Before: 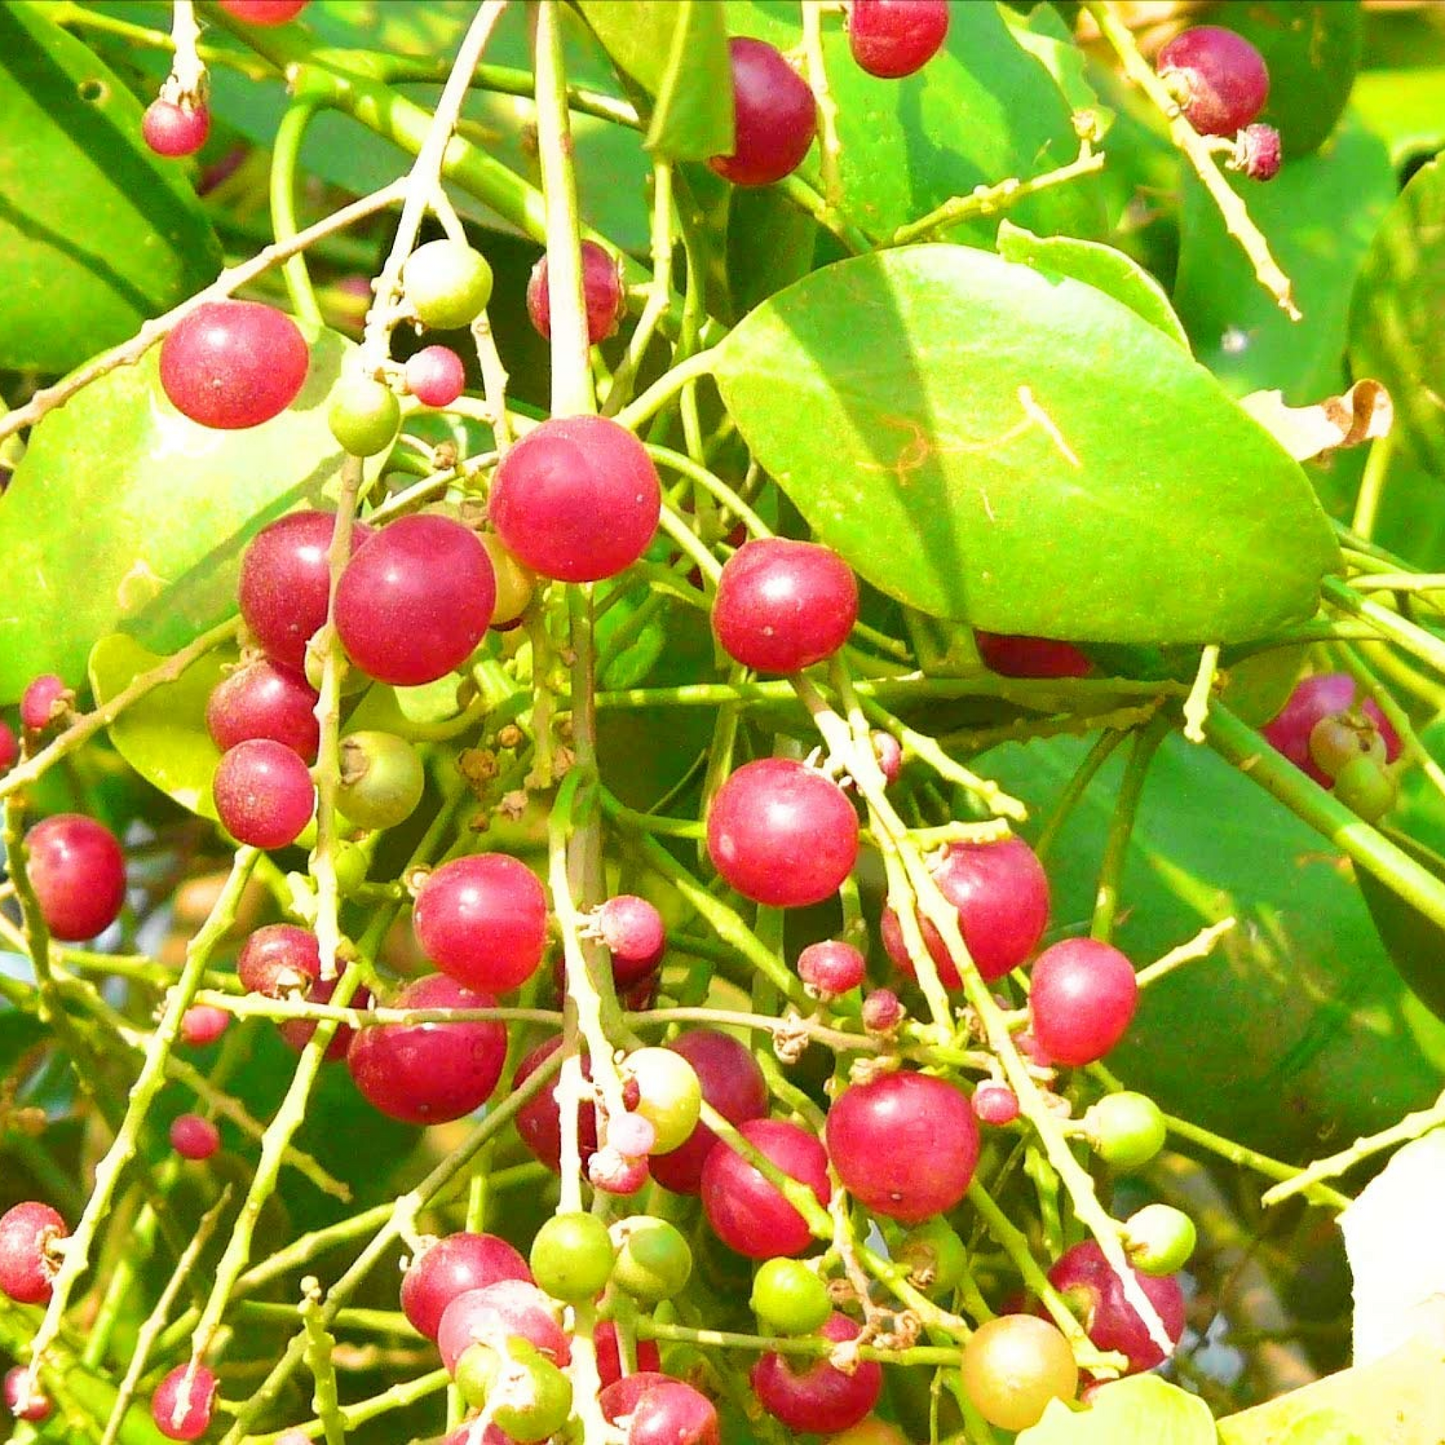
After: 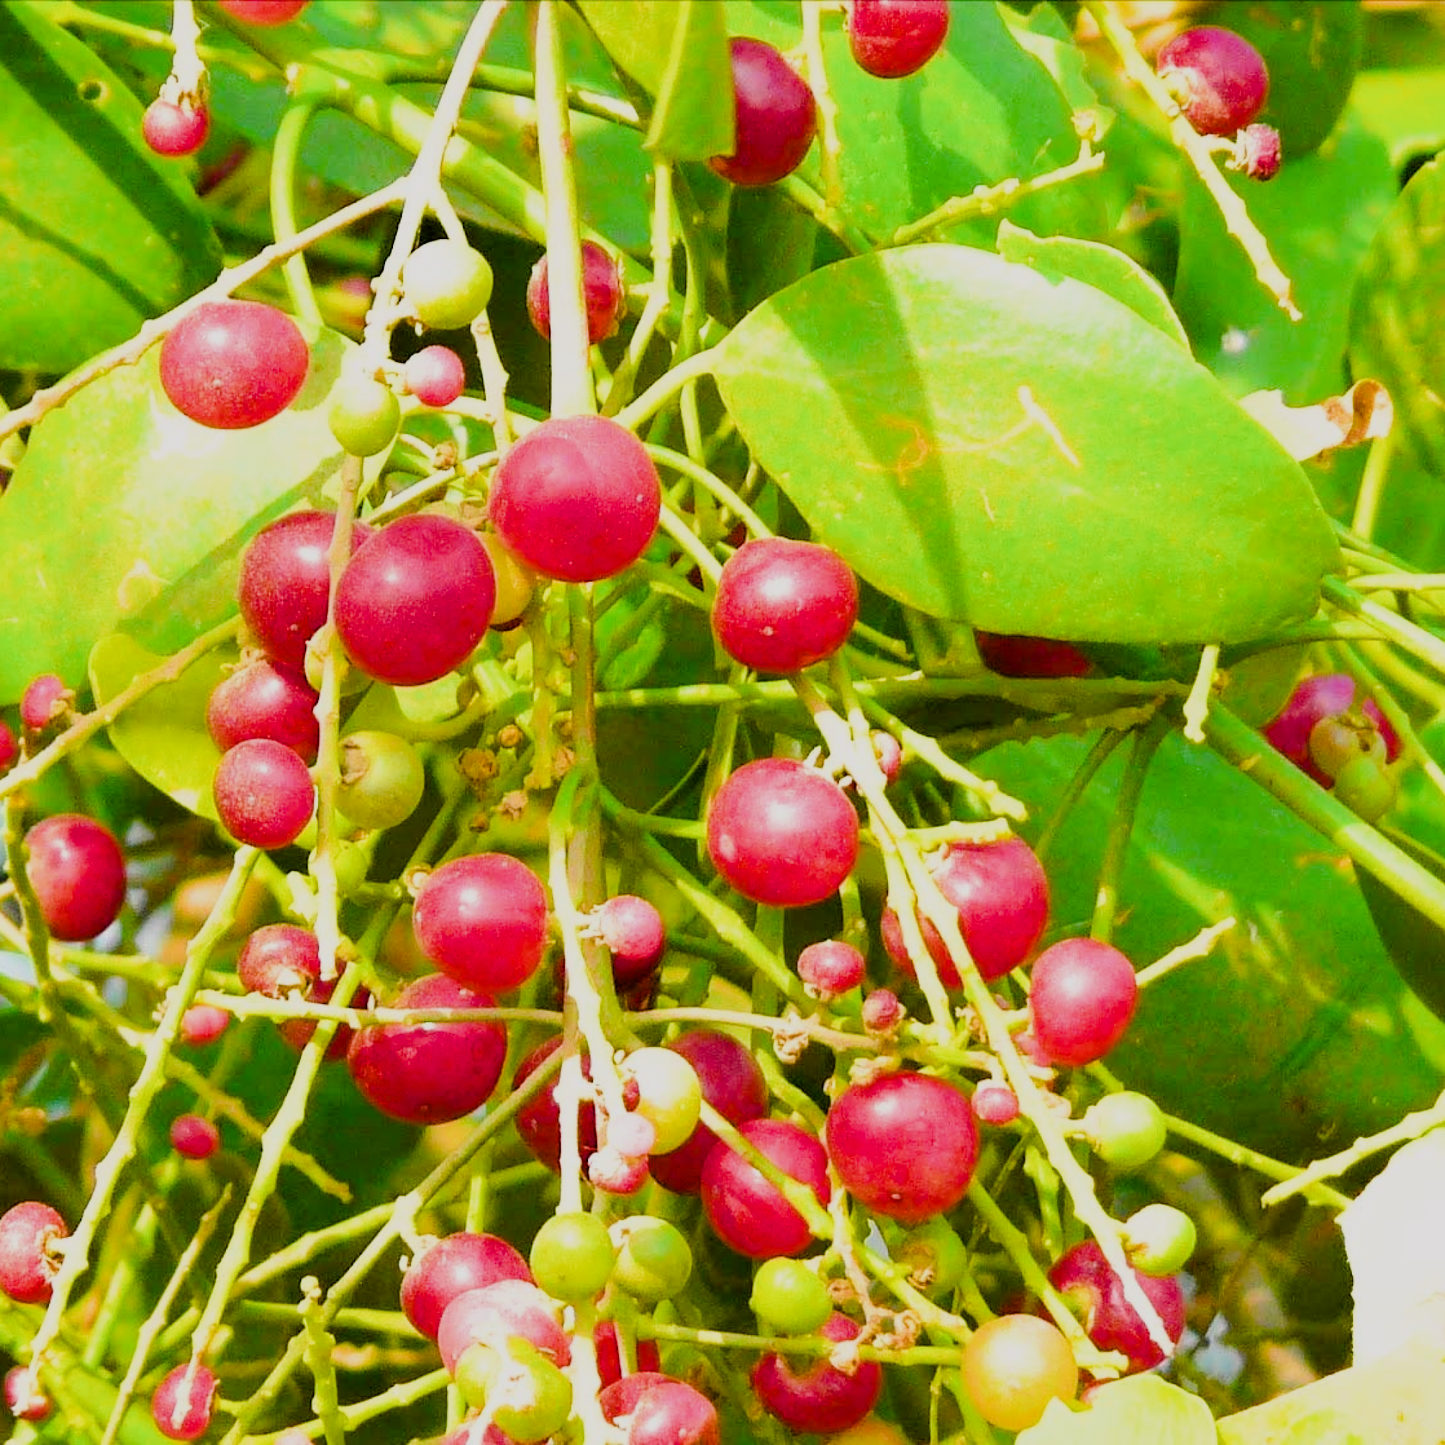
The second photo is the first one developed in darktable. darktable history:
color balance rgb: highlights gain › luminance 0.564%, highlights gain › chroma 0.338%, highlights gain › hue 43.81°, perceptual saturation grading › global saturation 20%, perceptual saturation grading › highlights -25.239%, perceptual saturation grading › shadows 24.08%, perceptual brilliance grading › highlights 10.67%, perceptual brilliance grading › shadows -11.07%, global vibrance 20%
filmic rgb: black relative exposure -7.1 EV, white relative exposure 5.36 EV, threshold 5.97 EV, hardness 3.02, iterations of high-quality reconstruction 0, enable highlight reconstruction true
